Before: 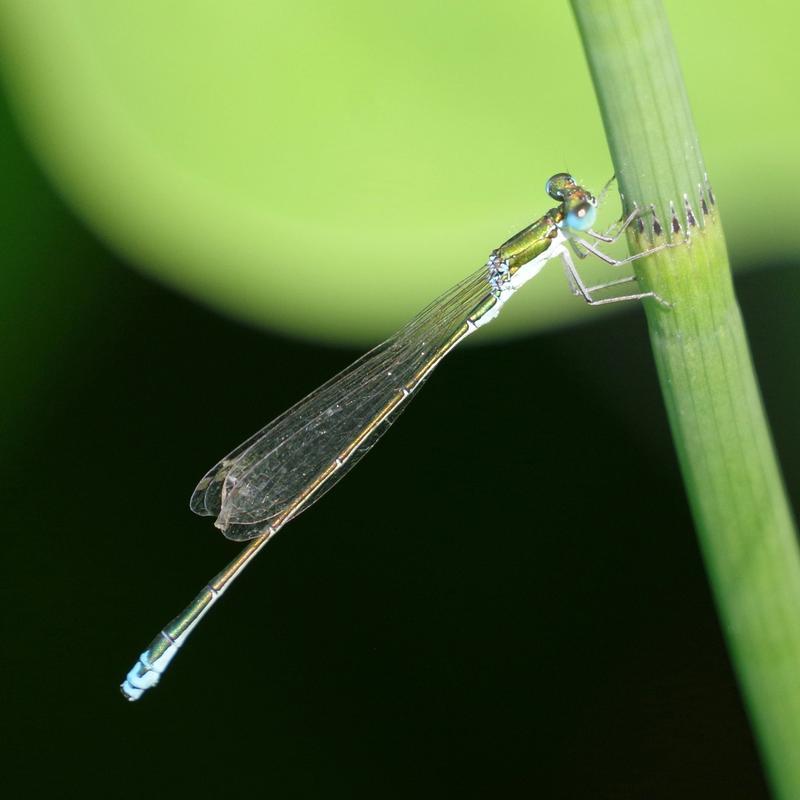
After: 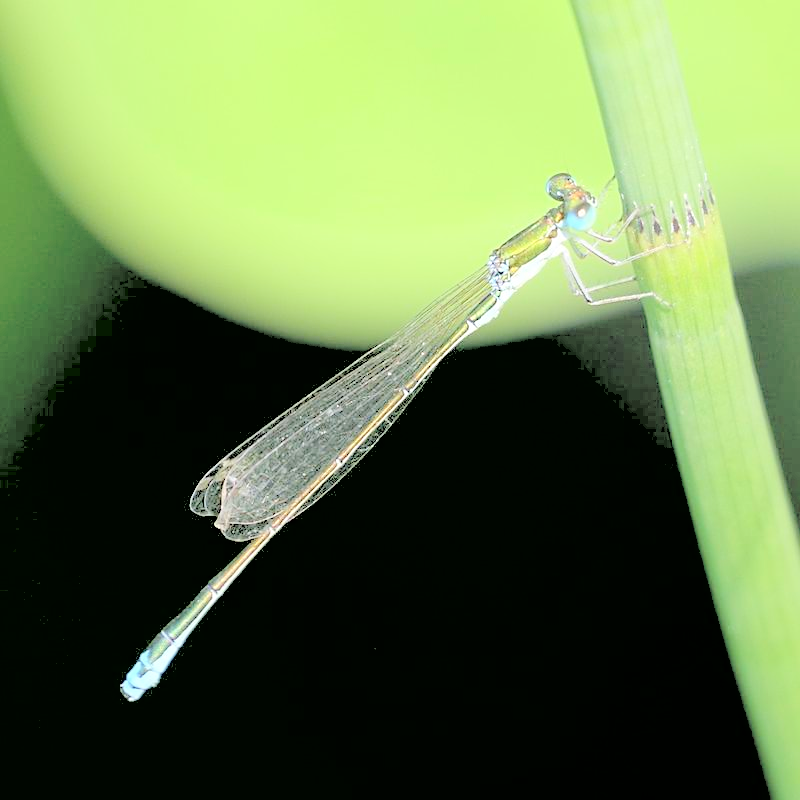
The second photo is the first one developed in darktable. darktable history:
contrast brightness saturation: brightness 1
sharpen: on, module defaults
tone equalizer: on, module defaults
exposure: black level correction 0.009, compensate highlight preservation false
